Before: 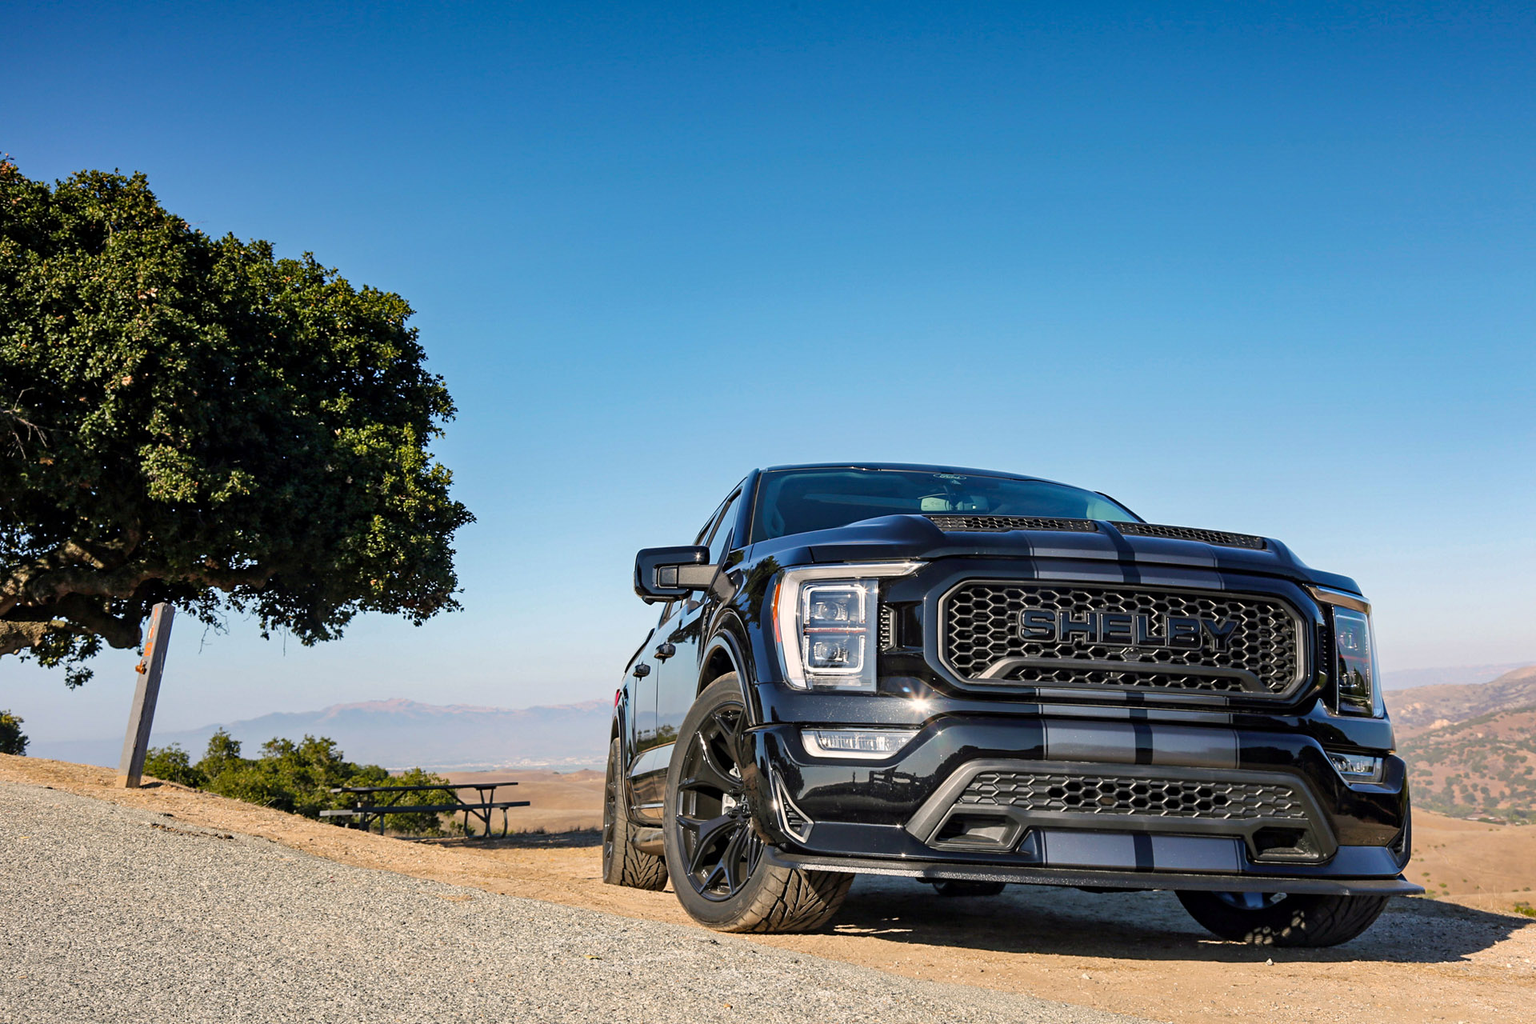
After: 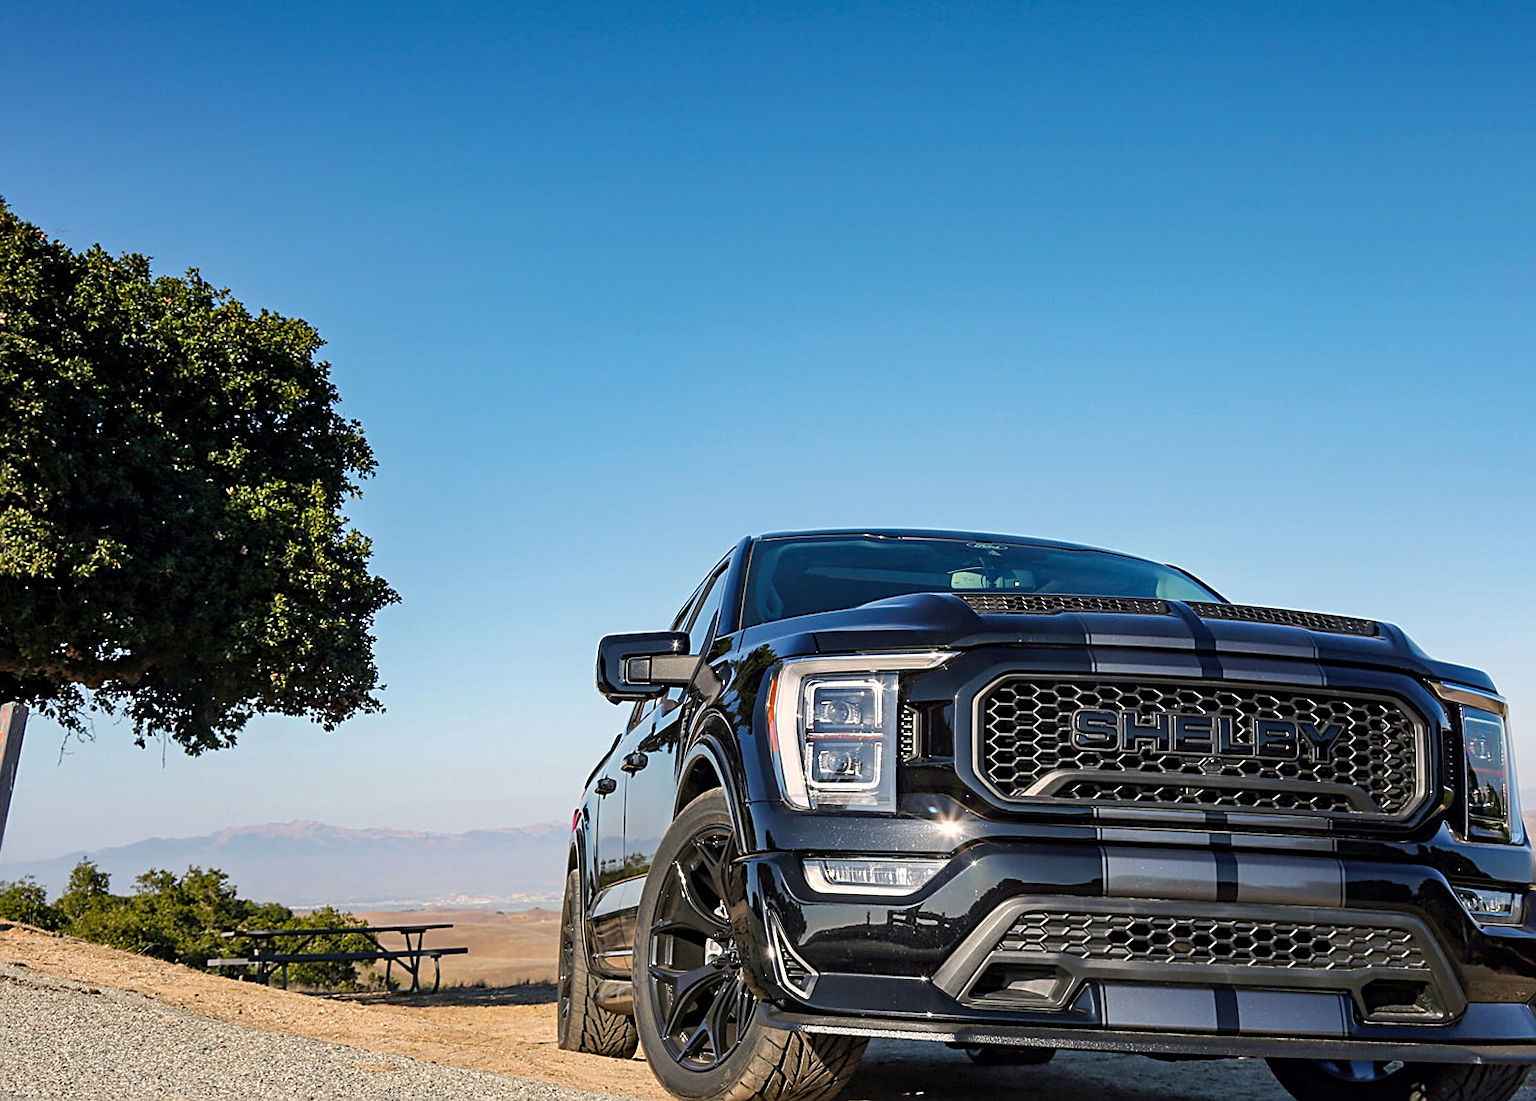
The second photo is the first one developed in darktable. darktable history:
crop: left 9.929%, top 3.475%, right 9.188%, bottom 9.529%
sharpen: on, module defaults
